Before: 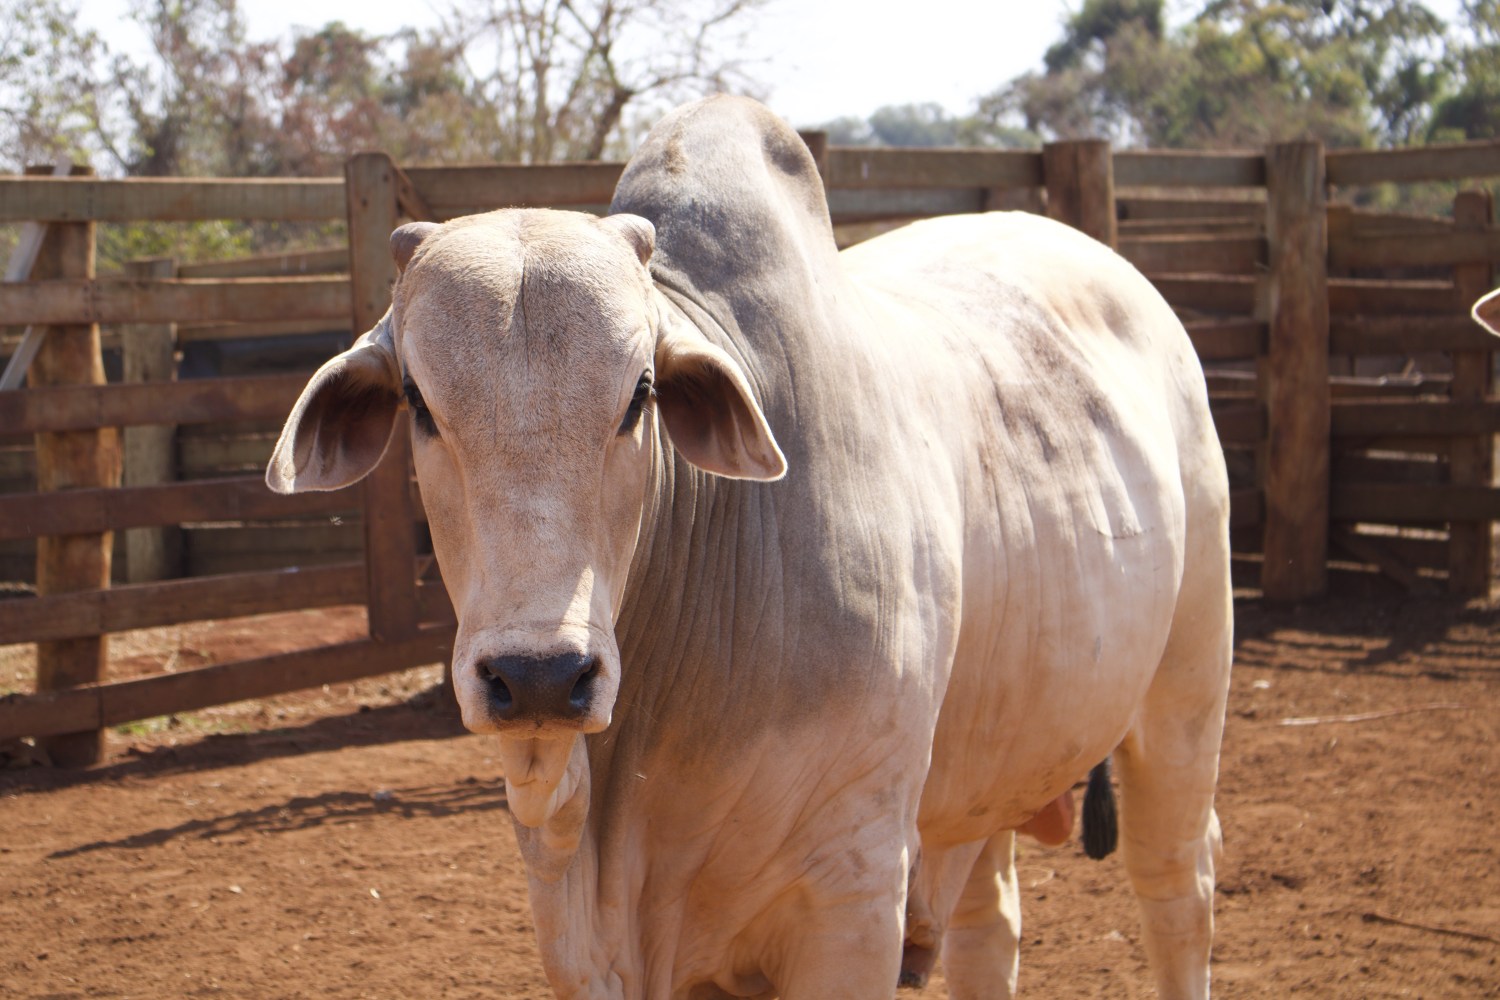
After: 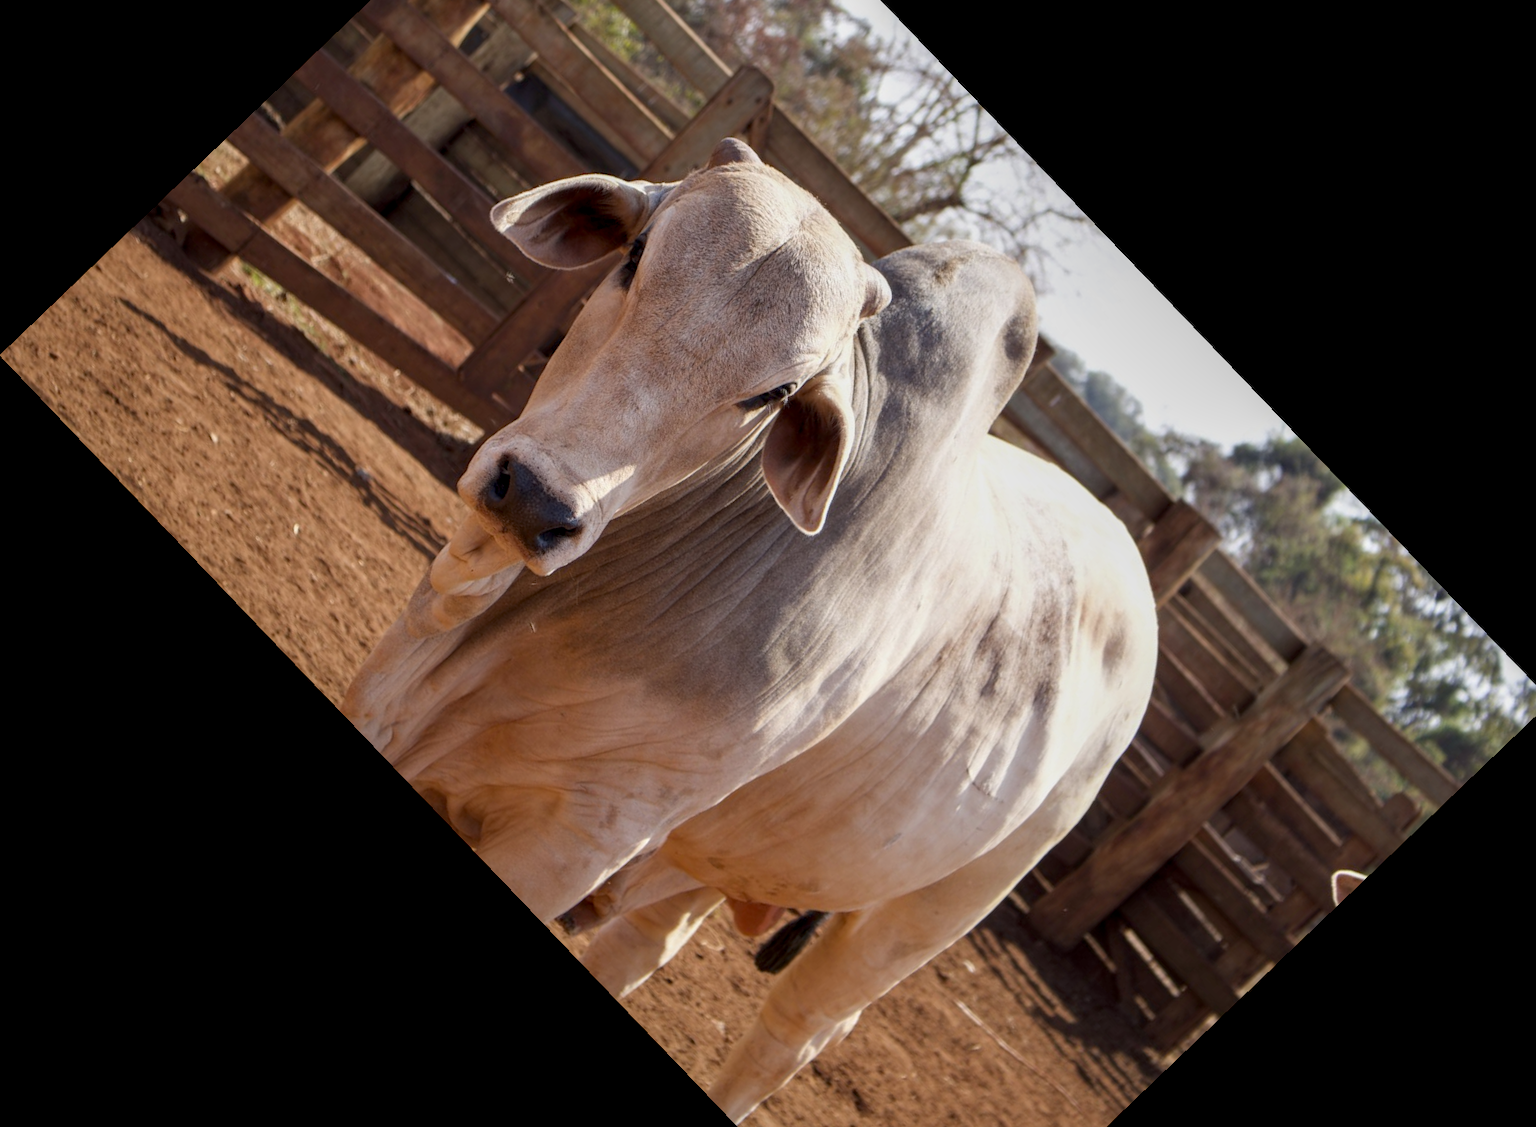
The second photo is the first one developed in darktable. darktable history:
exposure: black level correction 0.006, exposure -0.226 EV, compensate highlight preservation false
crop and rotate: angle -46.26°, top 16.234%, right 0.912%, bottom 11.704%
local contrast: on, module defaults
